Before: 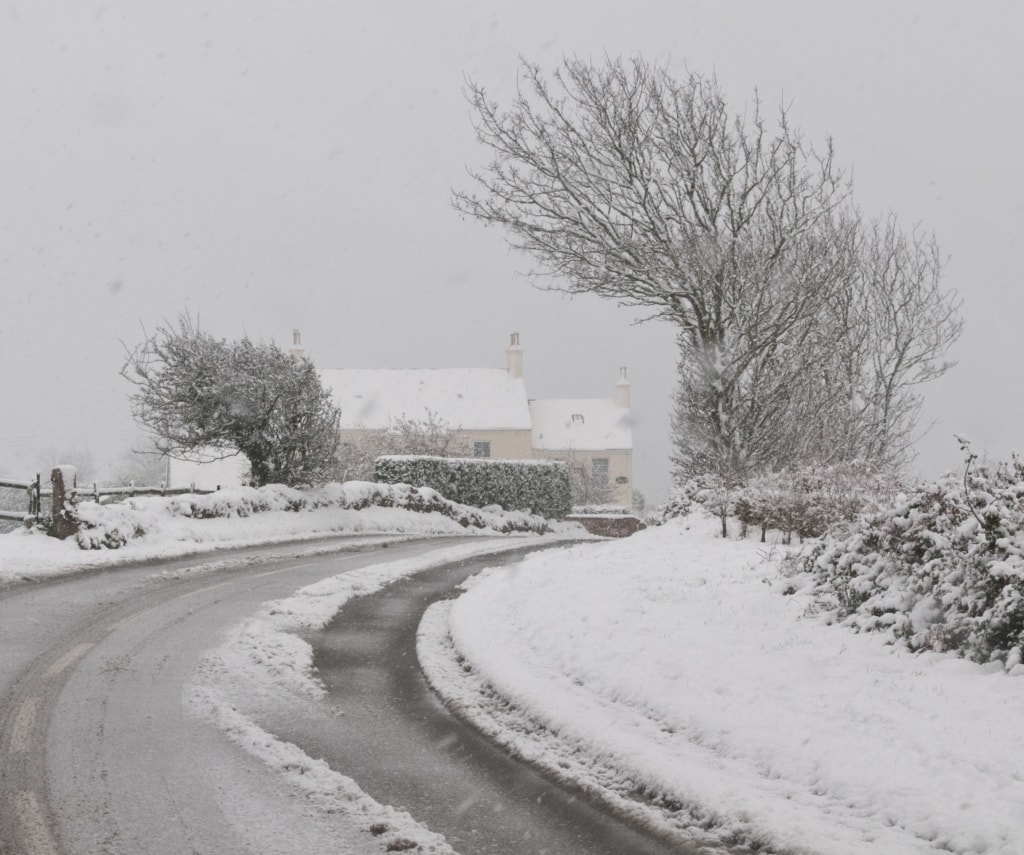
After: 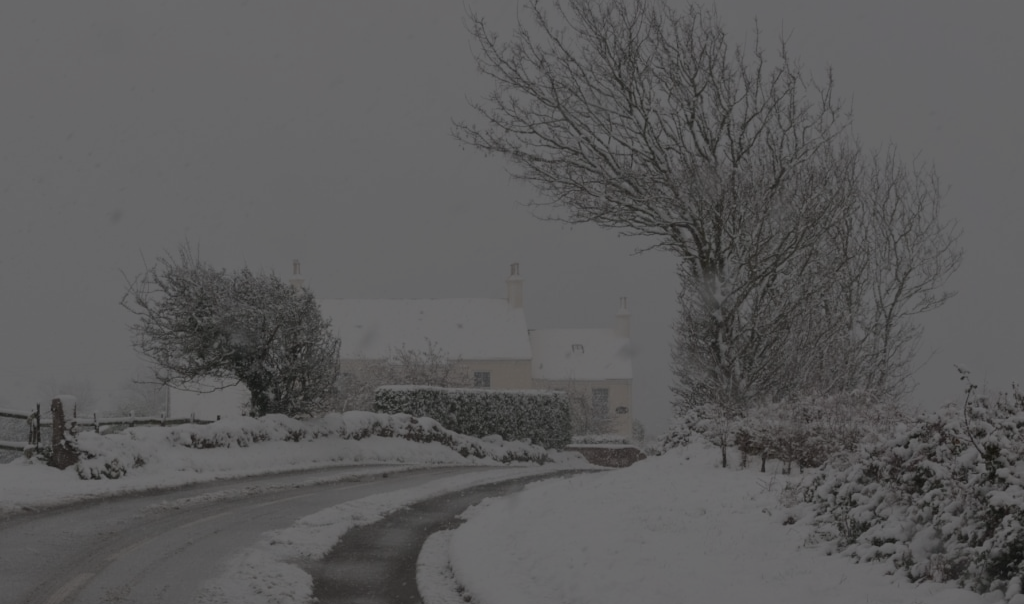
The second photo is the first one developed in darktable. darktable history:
crop and rotate: top 8.293%, bottom 20.996%
color balance rgb: perceptual brilliance grading › global brilliance -48.39%
